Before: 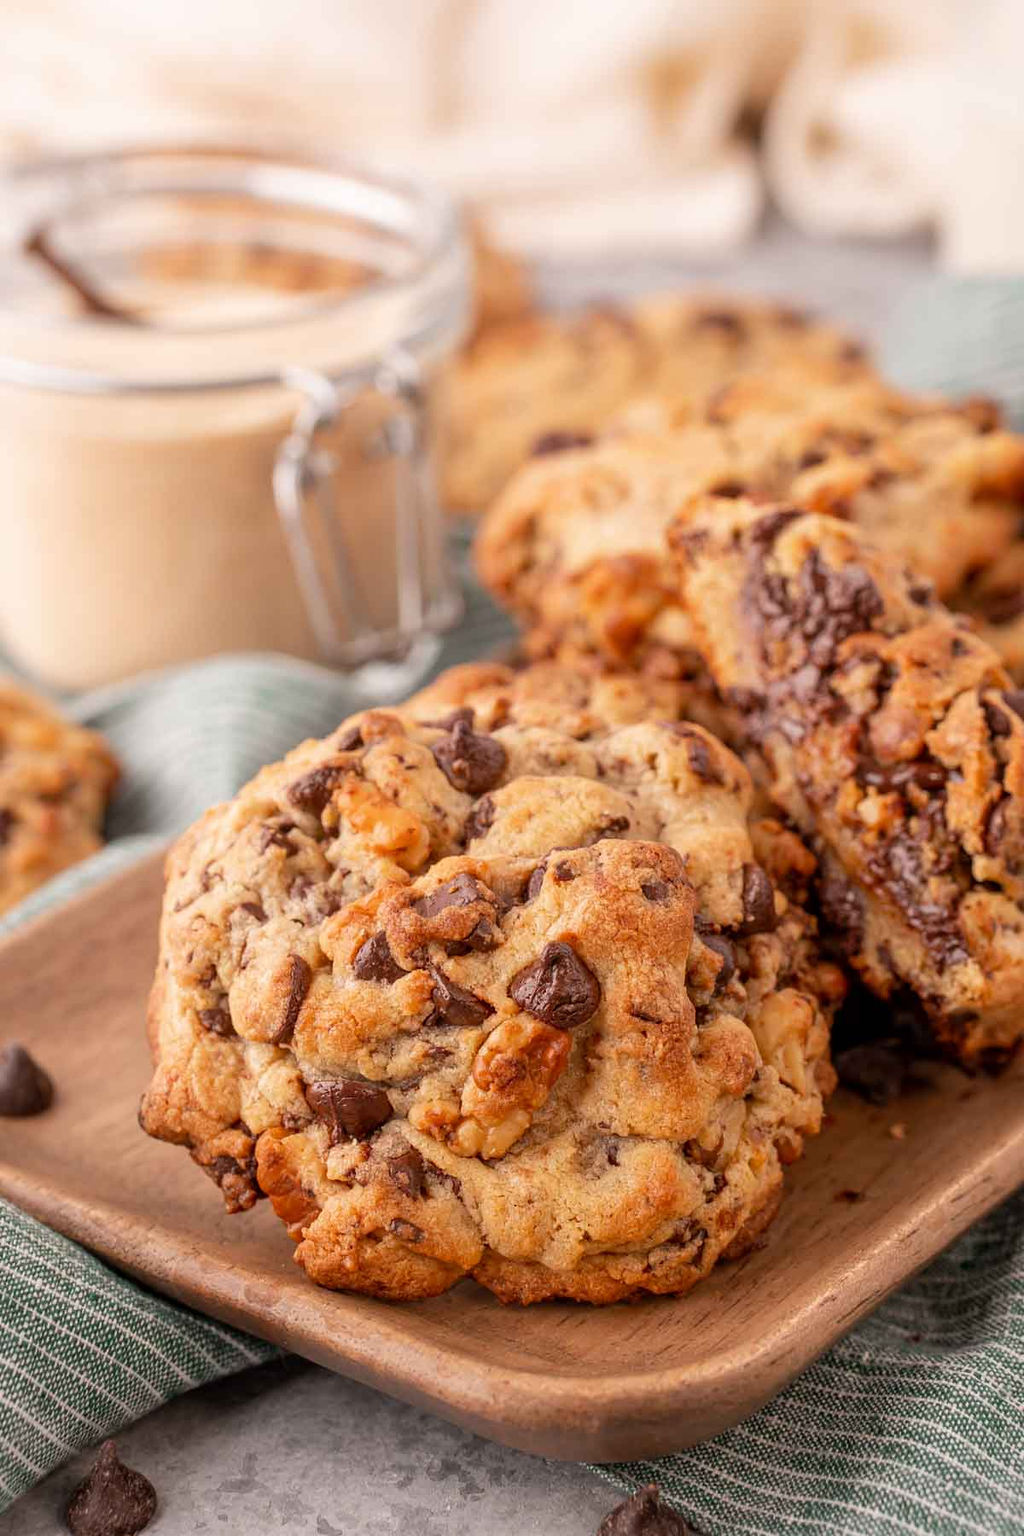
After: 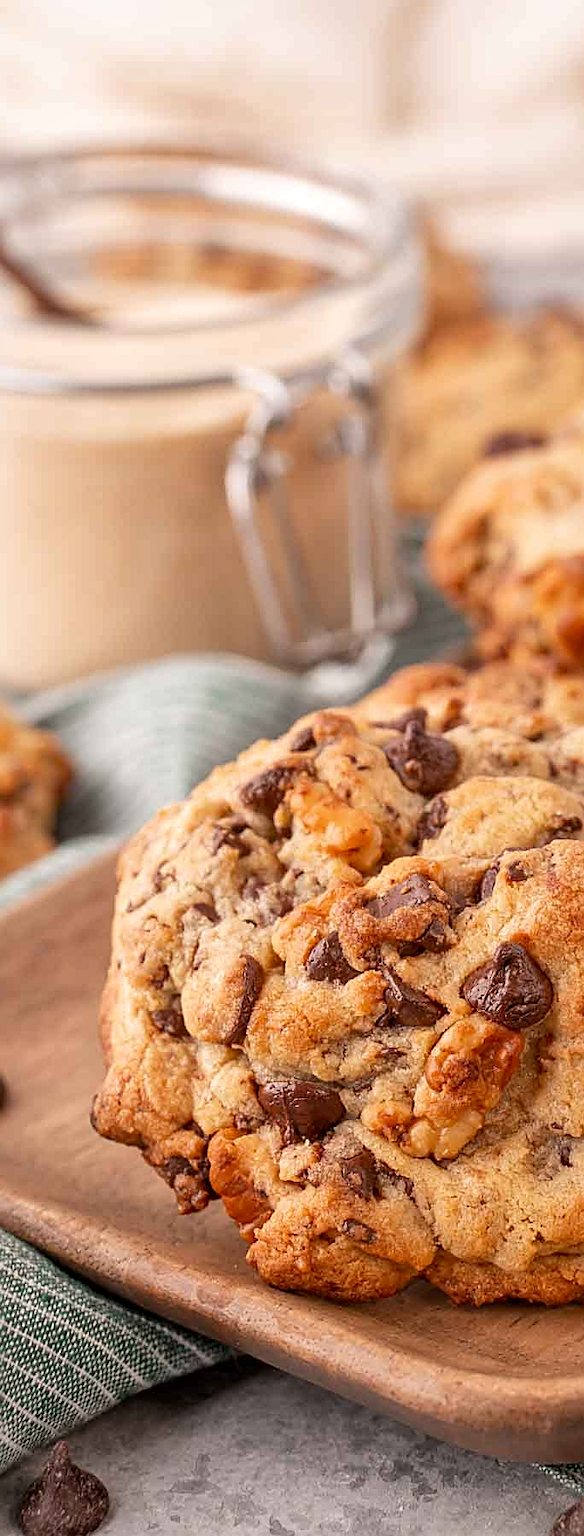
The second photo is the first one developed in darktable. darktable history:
local contrast: mode bilateral grid, contrast 20, coarseness 50, detail 119%, midtone range 0.2
shadows and highlights: shadows 73.69, highlights -24.86, highlights color adjustment 0.335%, soften with gaussian
sharpen: on, module defaults
crop: left 4.711%, right 38.216%
